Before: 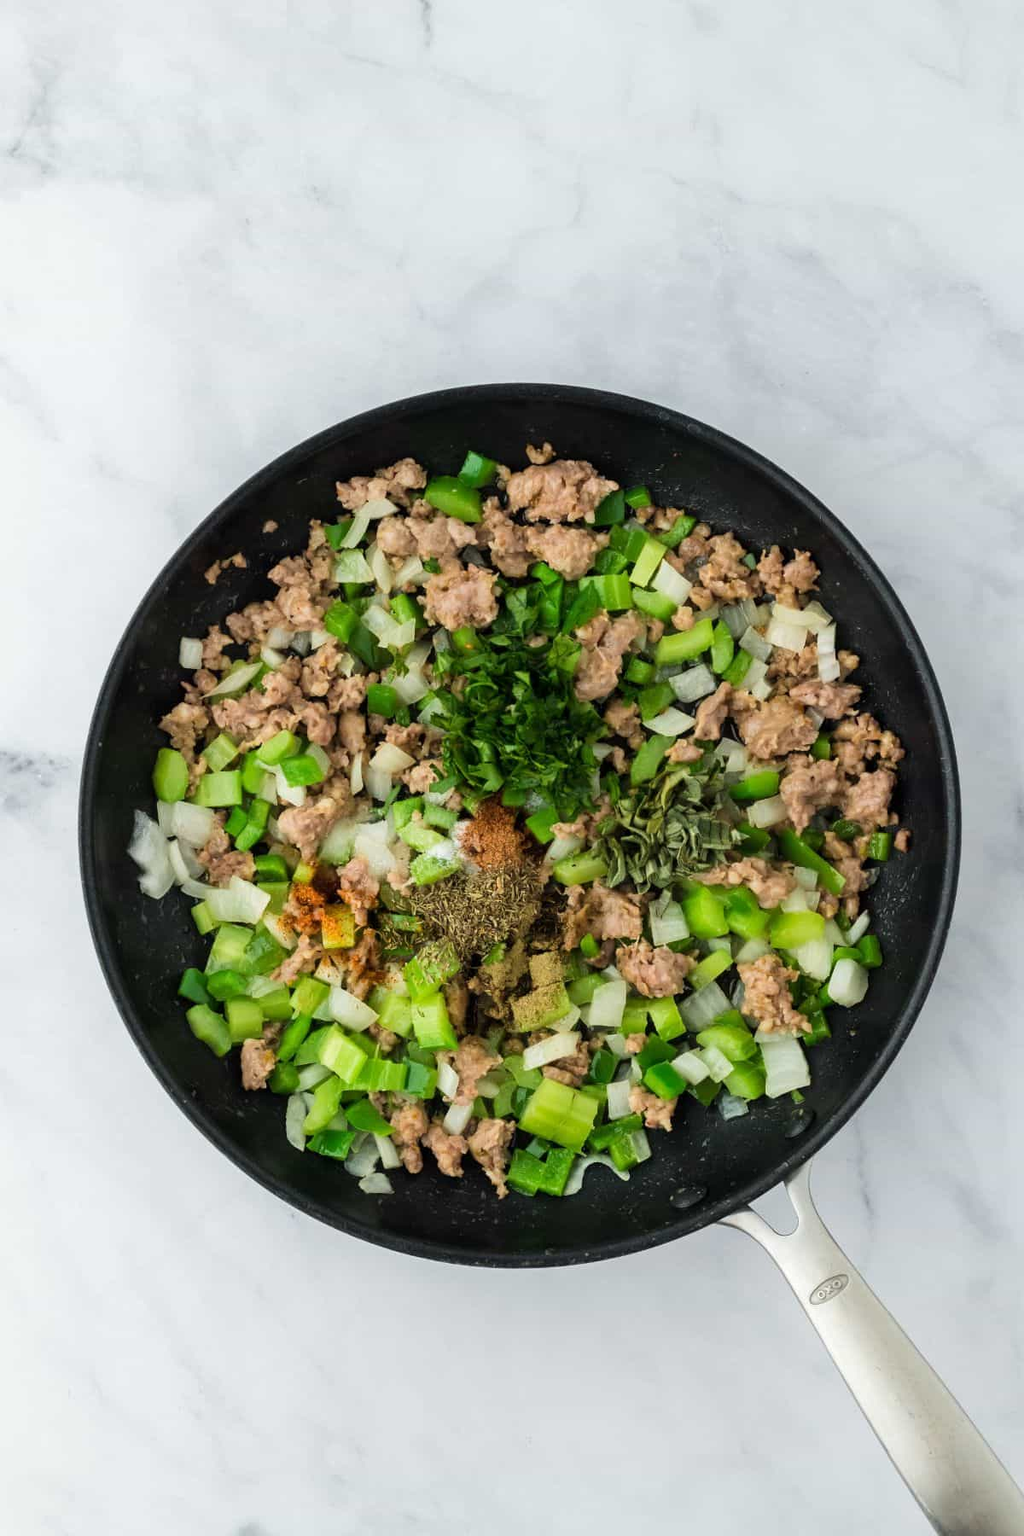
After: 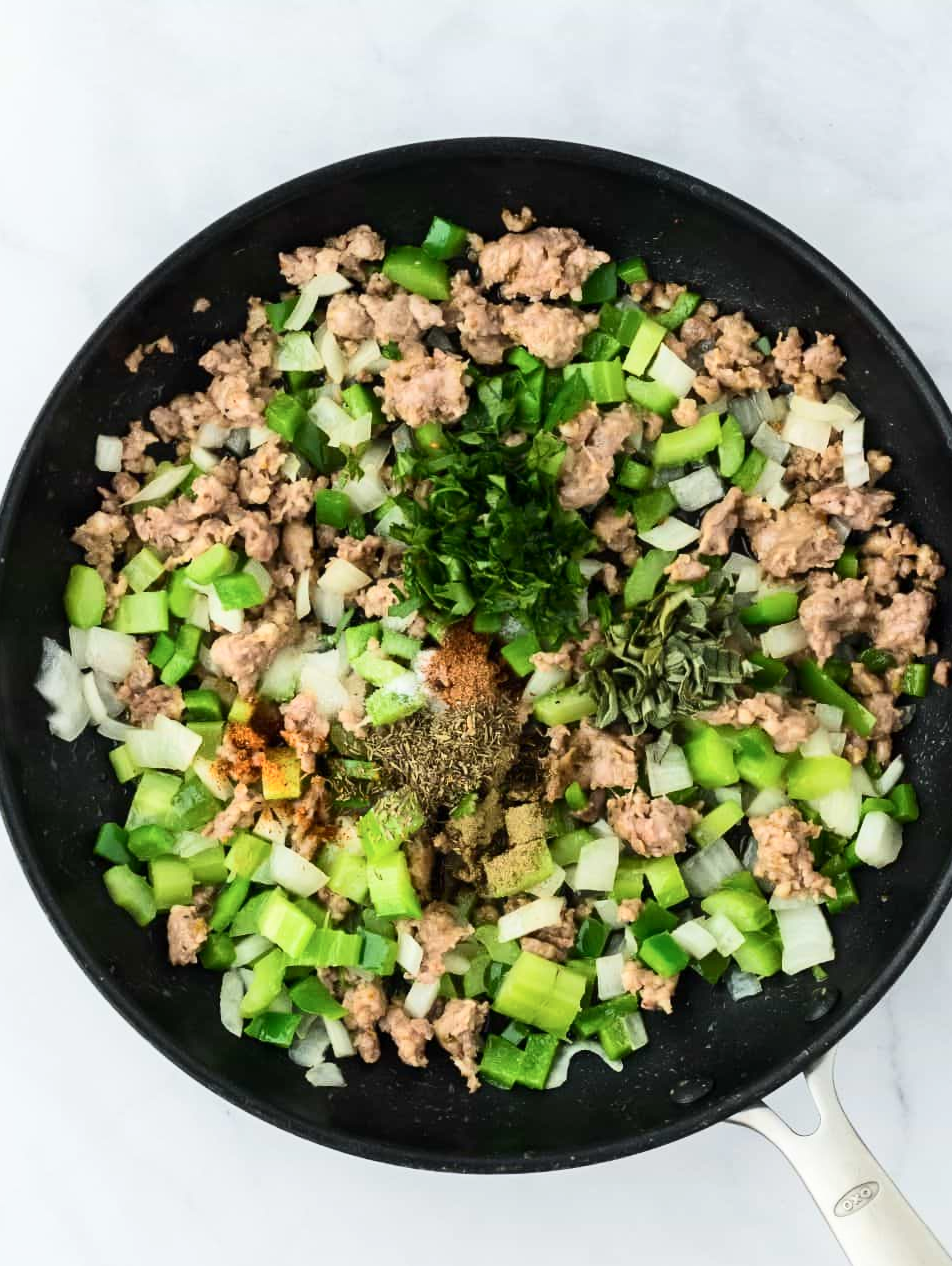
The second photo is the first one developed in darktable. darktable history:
contrast brightness saturation: contrast 0.242, brightness 0.09
crop: left 9.619%, top 17.349%, right 10.982%, bottom 12.302%
